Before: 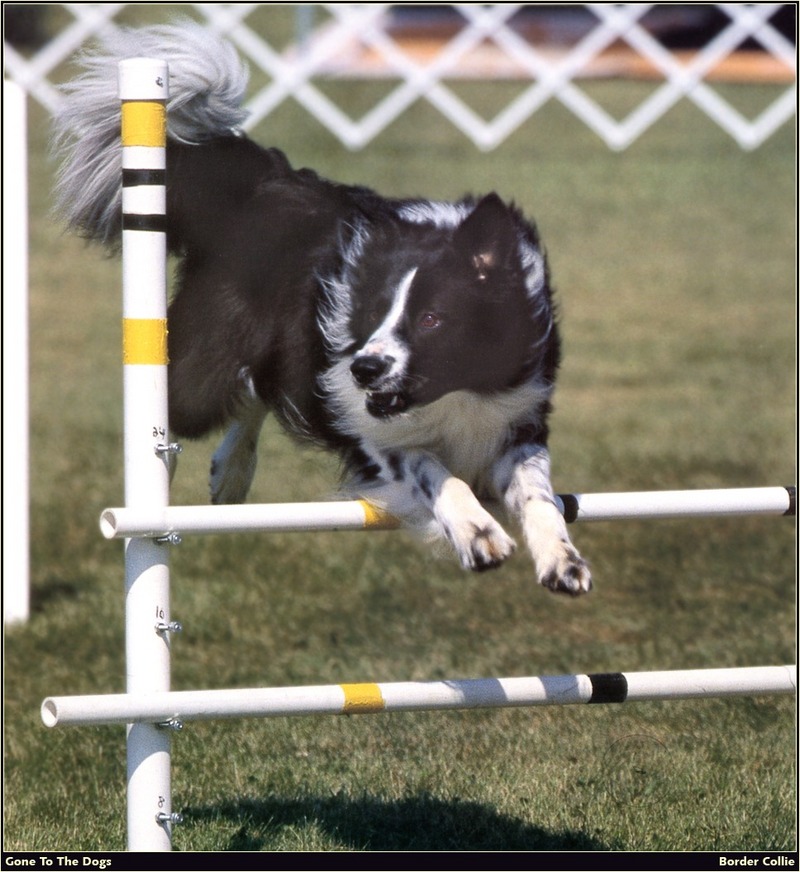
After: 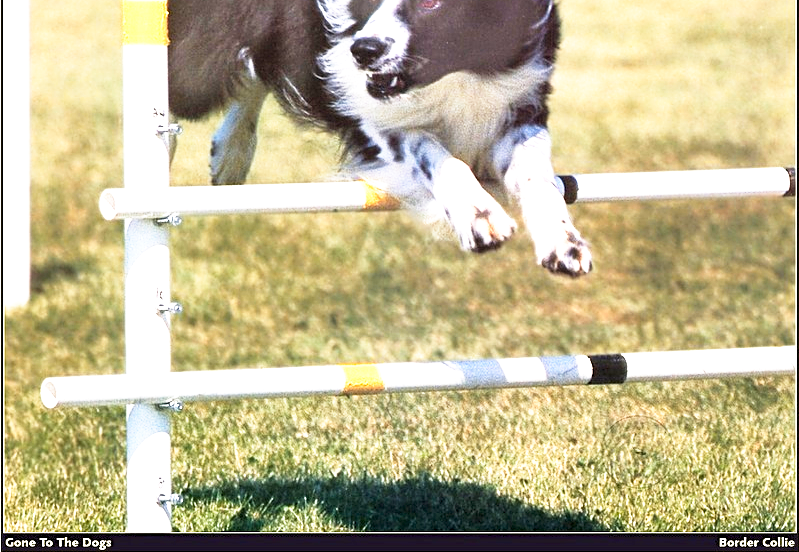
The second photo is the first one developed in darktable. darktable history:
color zones: curves: ch1 [(0.24, 0.629) (0.75, 0.5)]; ch2 [(0.255, 0.454) (0.745, 0.491)]
tone equalizer: on, module defaults
sharpen: on, module defaults
exposure: exposure 1.221 EV, compensate highlight preservation false
levels: levels [0.016, 0.5, 0.996]
base curve: curves: ch0 [(0, 0) (0.557, 0.834) (1, 1)], preserve colors none
crop and rotate: top 36.613%
